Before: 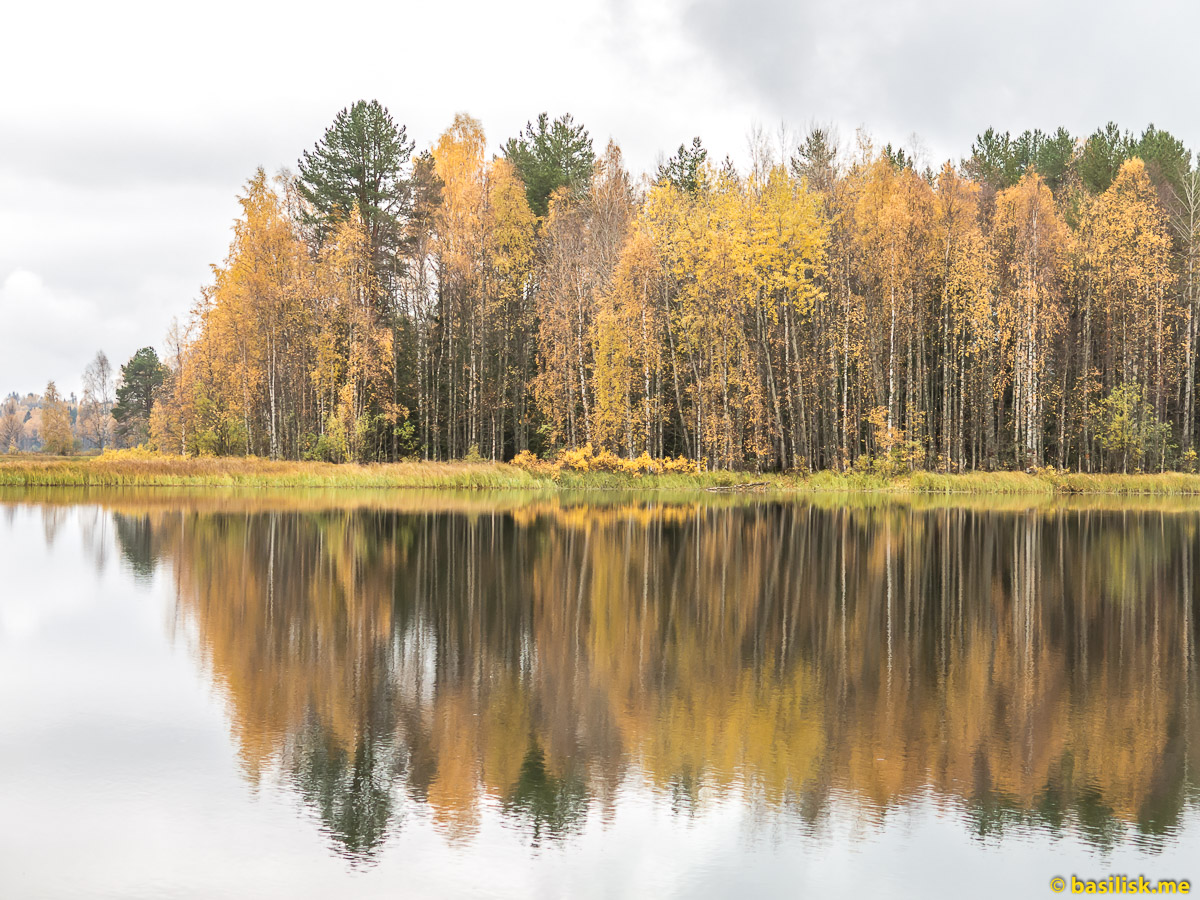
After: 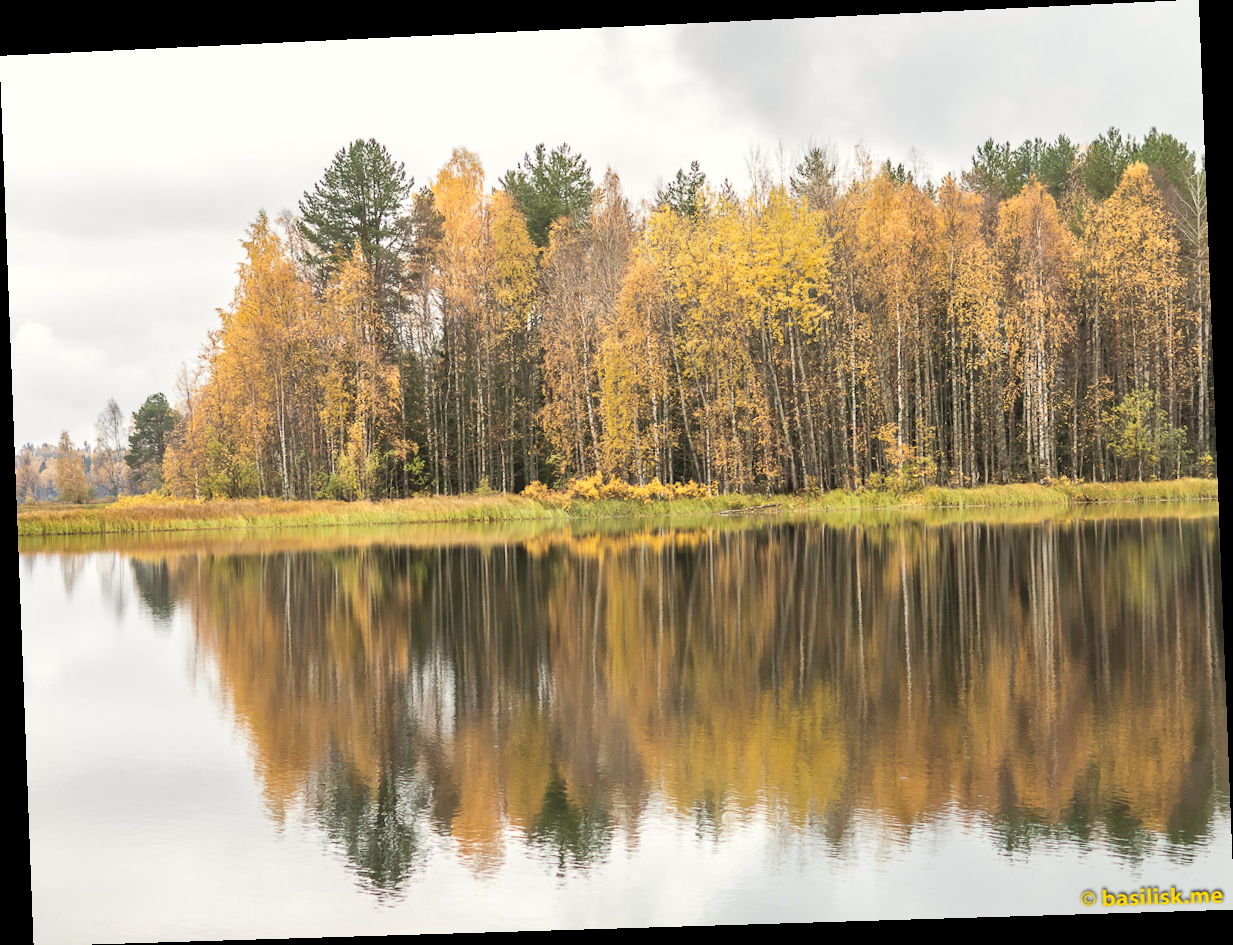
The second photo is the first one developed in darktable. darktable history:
color correction: highlights b* 3
rotate and perspective: rotation -2.22°, lens shift (horizontal) -0.022, automatic cropping off
